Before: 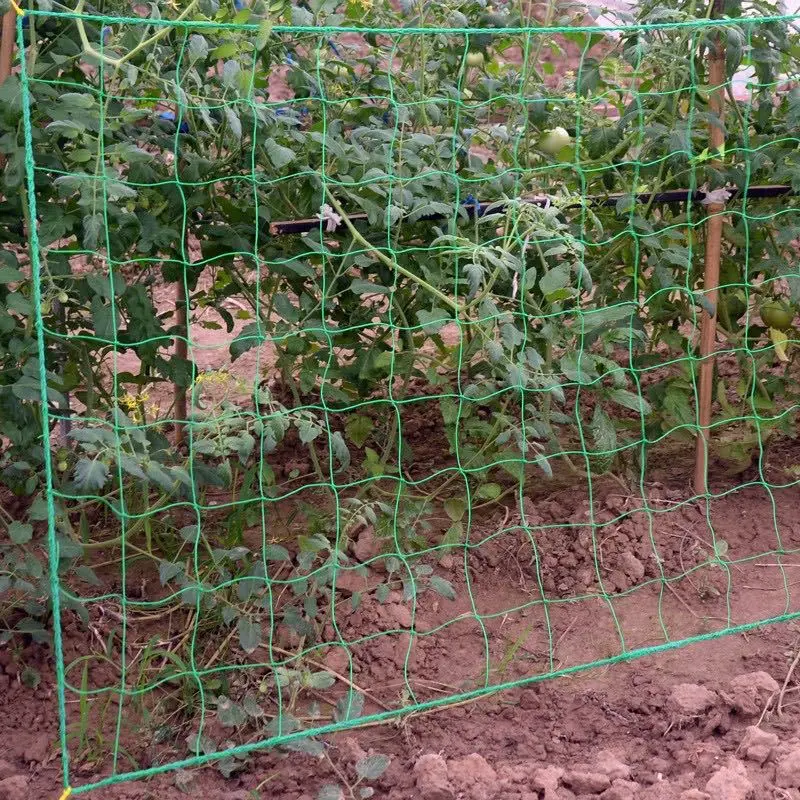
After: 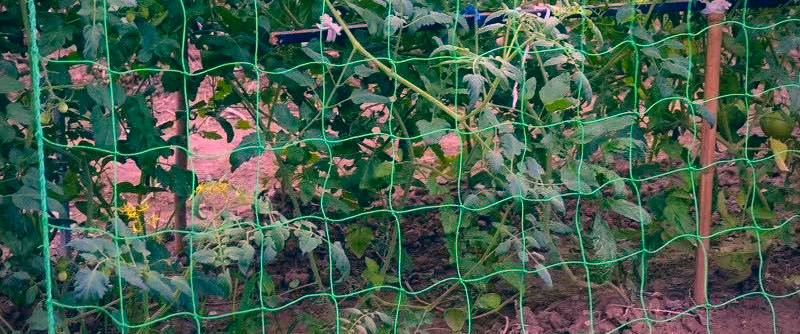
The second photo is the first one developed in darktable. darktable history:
crop and rotate: top 23.84%, bottom 34.294%
color correction: highlights a* 17.03, highlights b* 0.205, shadows a* -15.38, shadows b* -14.56, saturation 1.5
vignetting: fall-off radius 60.65%
